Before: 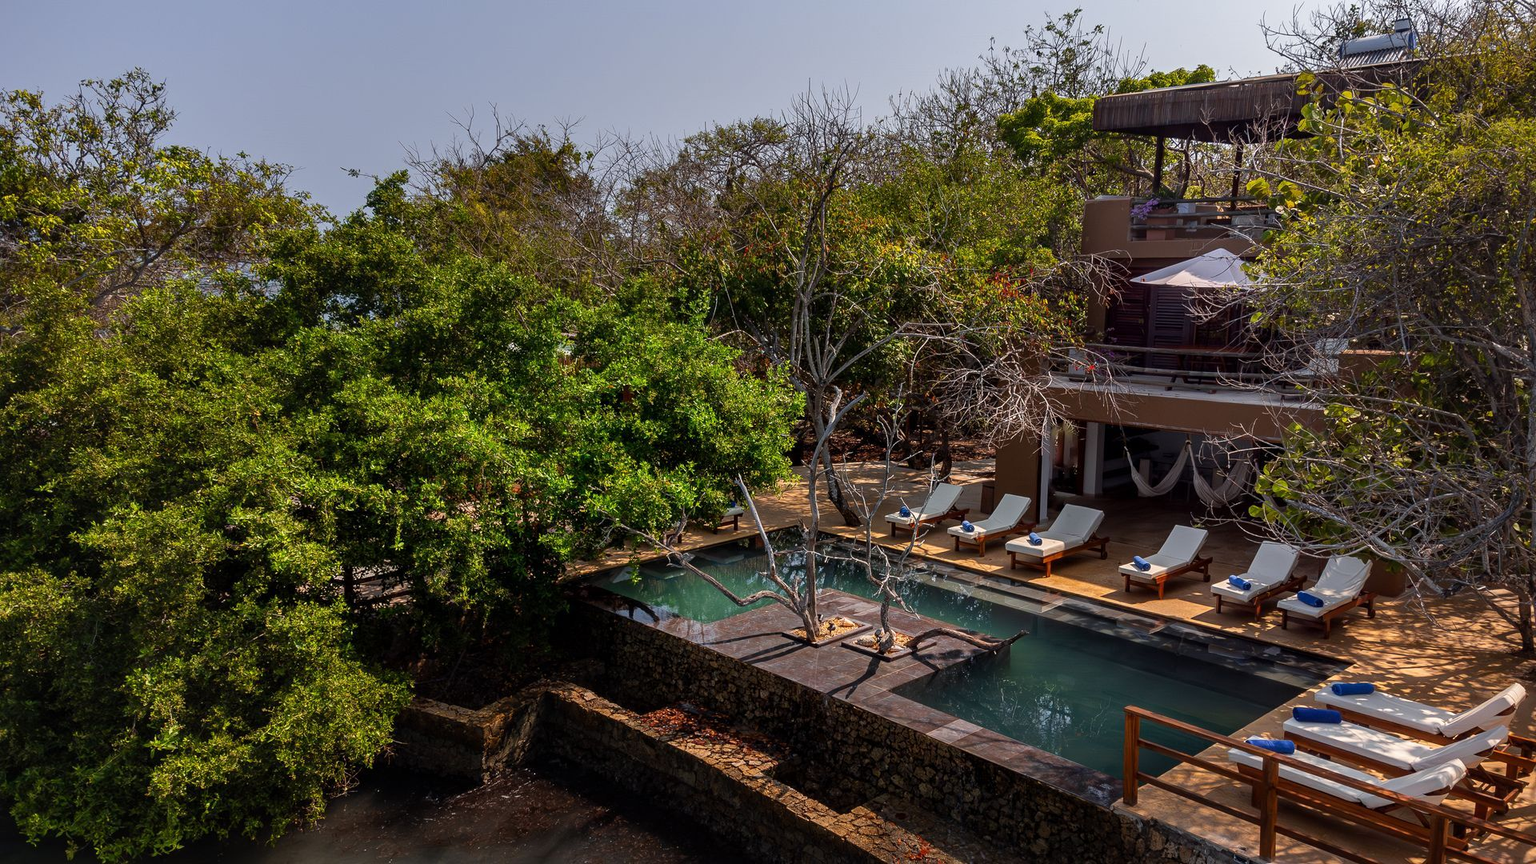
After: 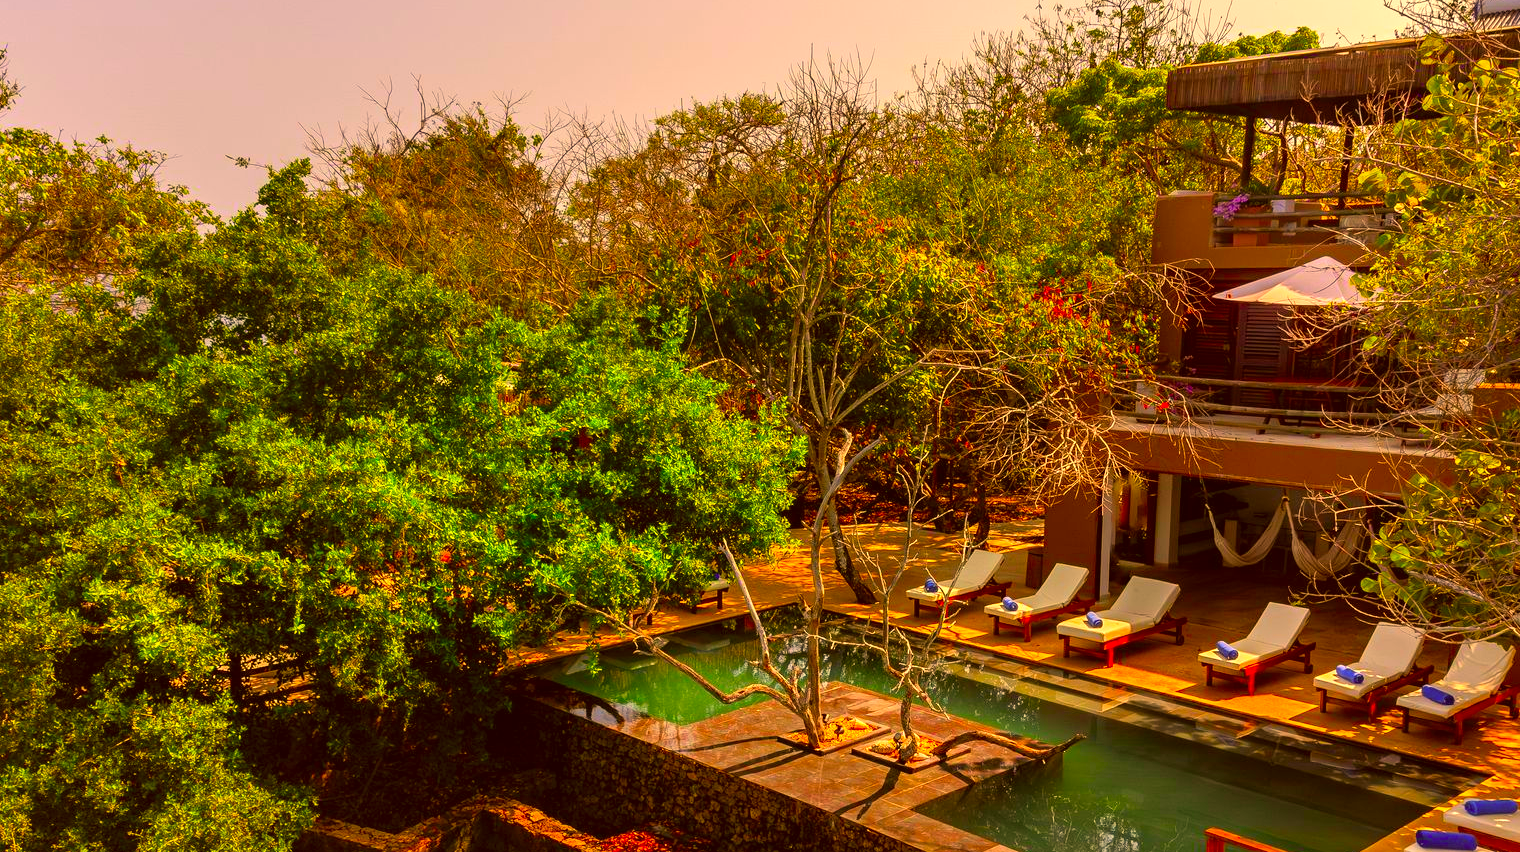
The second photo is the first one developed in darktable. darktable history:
exposure: black level correction 0, exposure 0.5 EV, compensate highlight preservation false
crop and rotate: left 10.468%, top 5.075%, right 10.351%, bottom 15.993%
color correction: highlights a* 10.74, highlights b* 30.26, shadows a* 2.79, shadows b* 17.14, saturation 1.75
contrast brightness saturation: contrast 0.027, brightness 0.07, saturation 0.129
